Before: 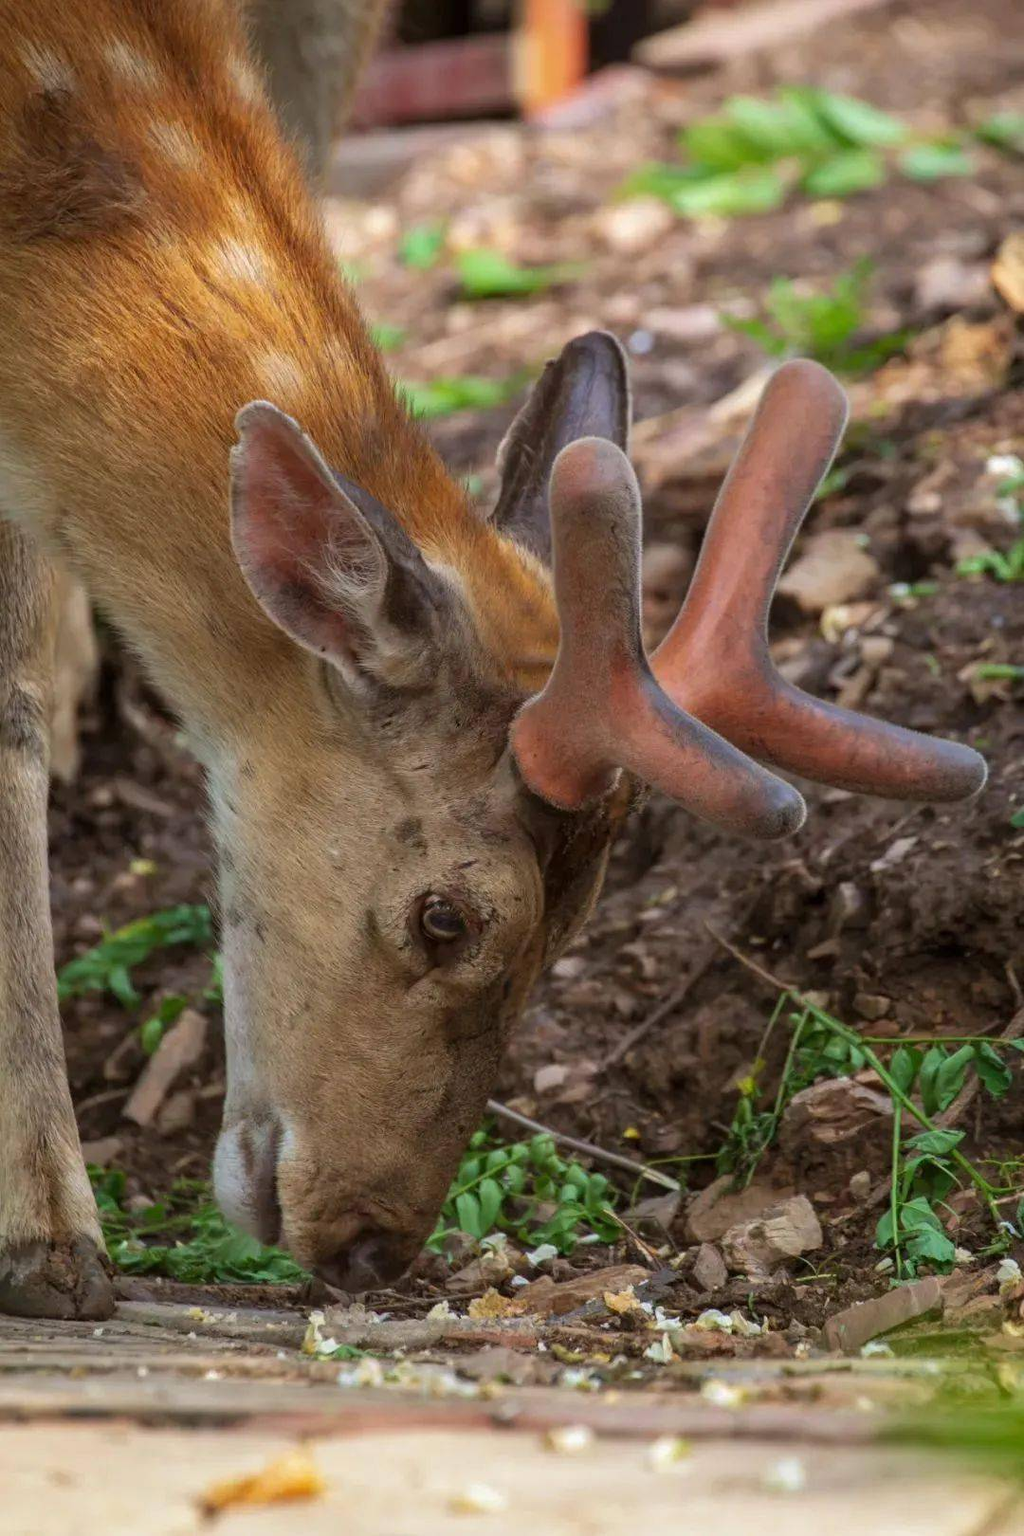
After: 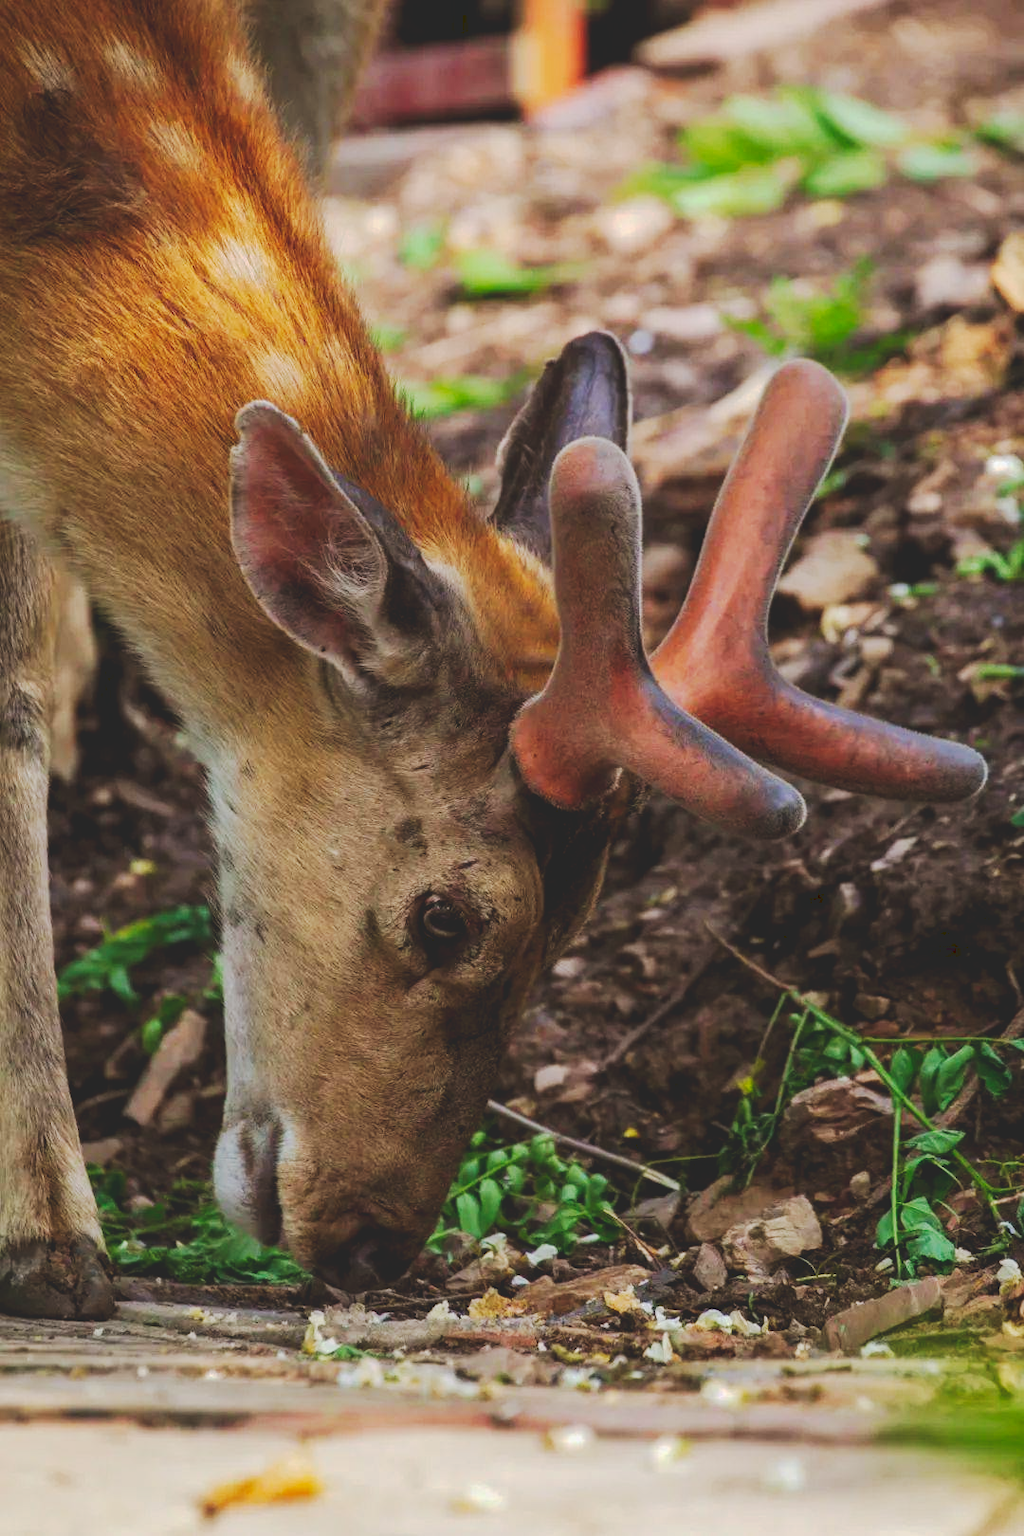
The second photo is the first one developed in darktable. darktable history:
tone curve: curves: ch0 [(0, 0) (0.003, 0.15) (0.011, 0.151) (0.025, 0.15) (0.044, 0.15) (0.069, 0.151) (0.1, 0.153) (0.136, 0.16) (0.177, 0.183) (0.224, 0.21) (0.277, 0.253) (0.335, 0.309) (0.399, 0.389) (0.468, 0.479) (0.543, 0.58) (0.623, 0.677) (0.709, 0.747) (0.801, 0.808) (0.898, 0.87) (1, 1)], preserve colors none
